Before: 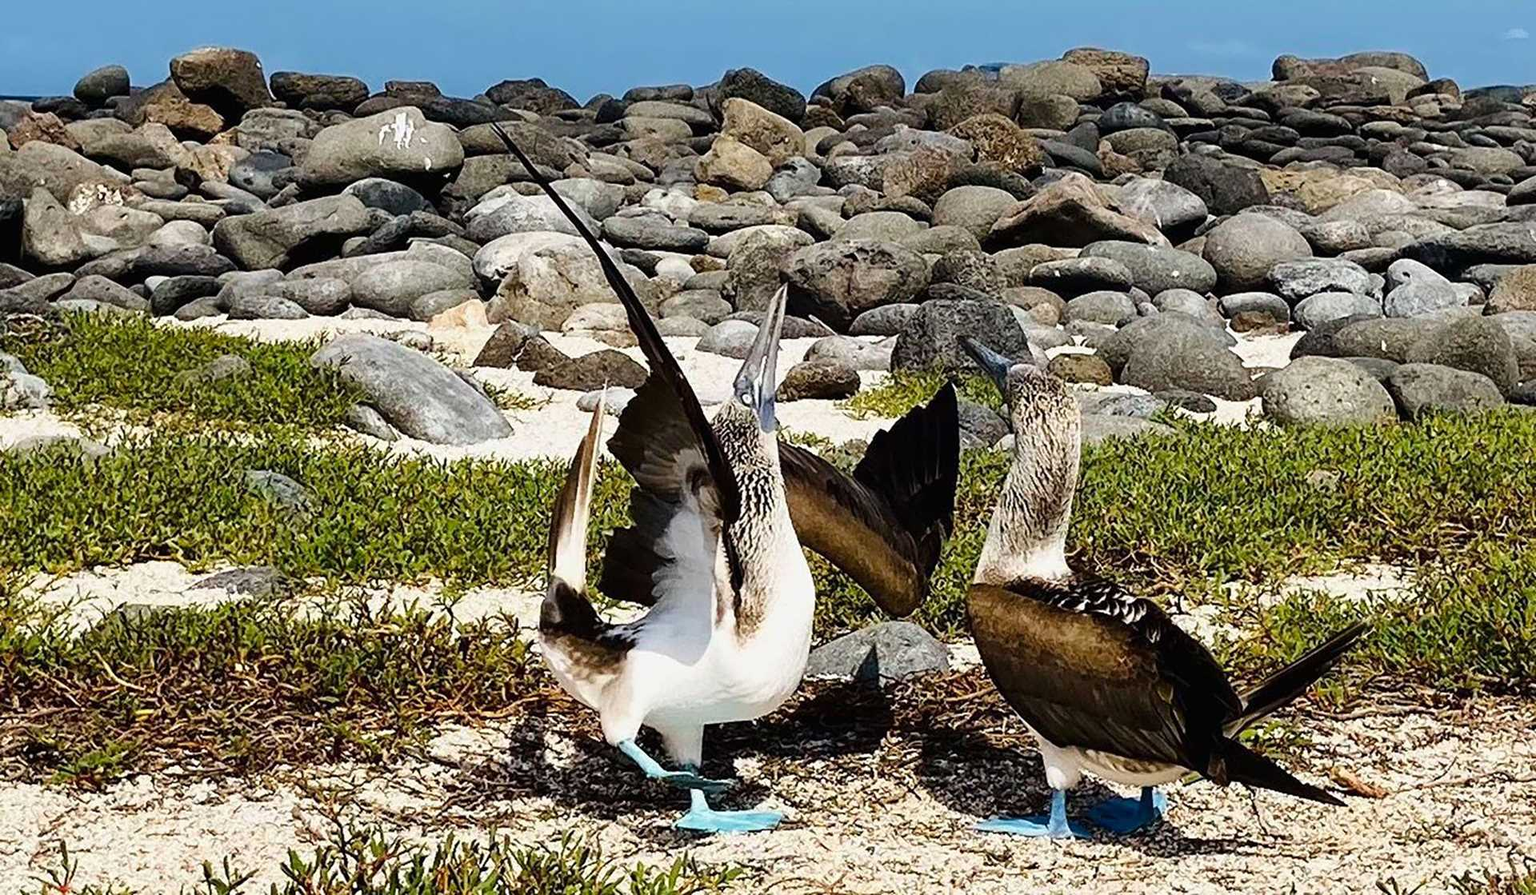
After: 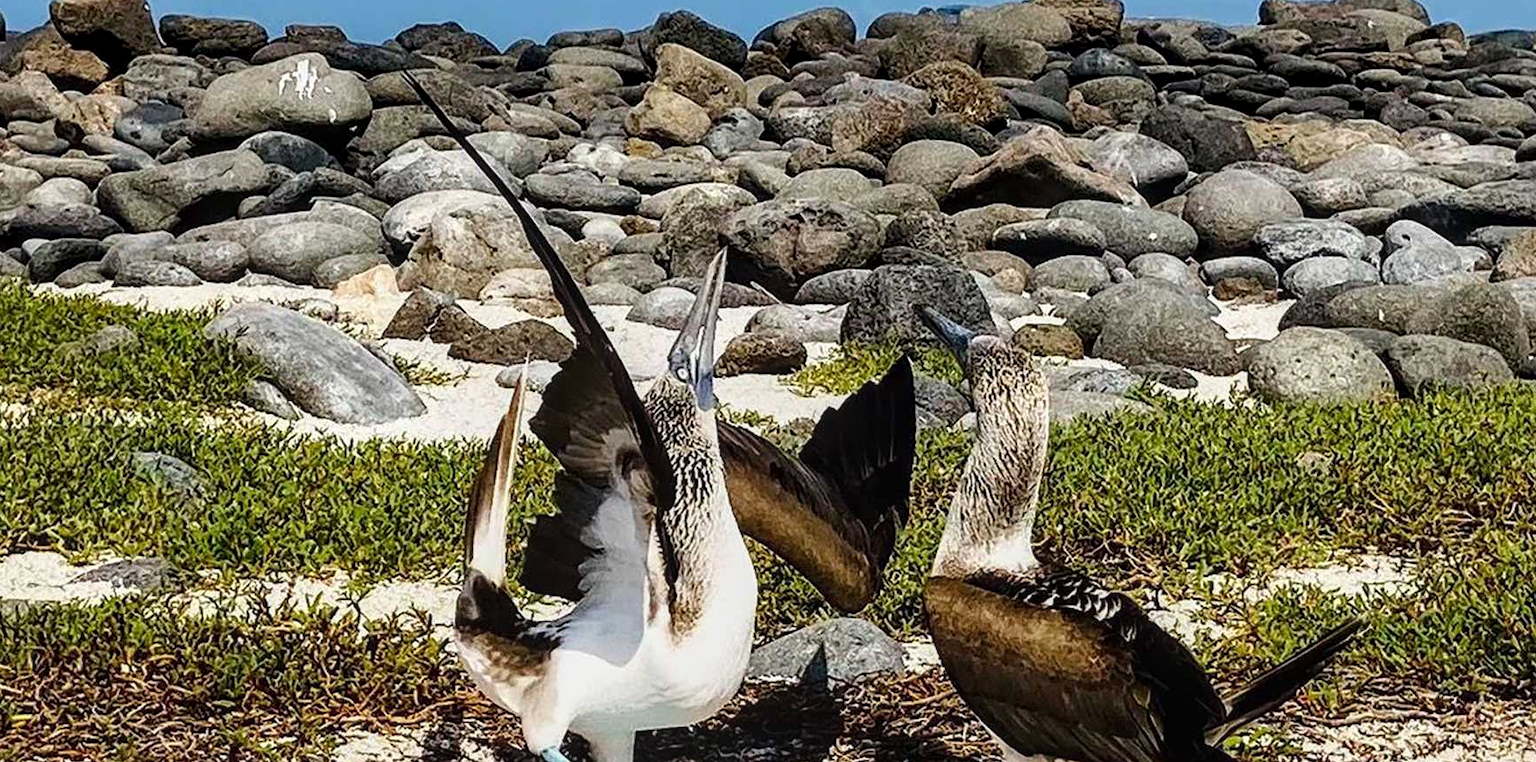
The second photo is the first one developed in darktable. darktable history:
crop: left 8.155%, top 6.611%, bottom 15.385%
local contrast: on, module defaults
white balance: emerald 1
